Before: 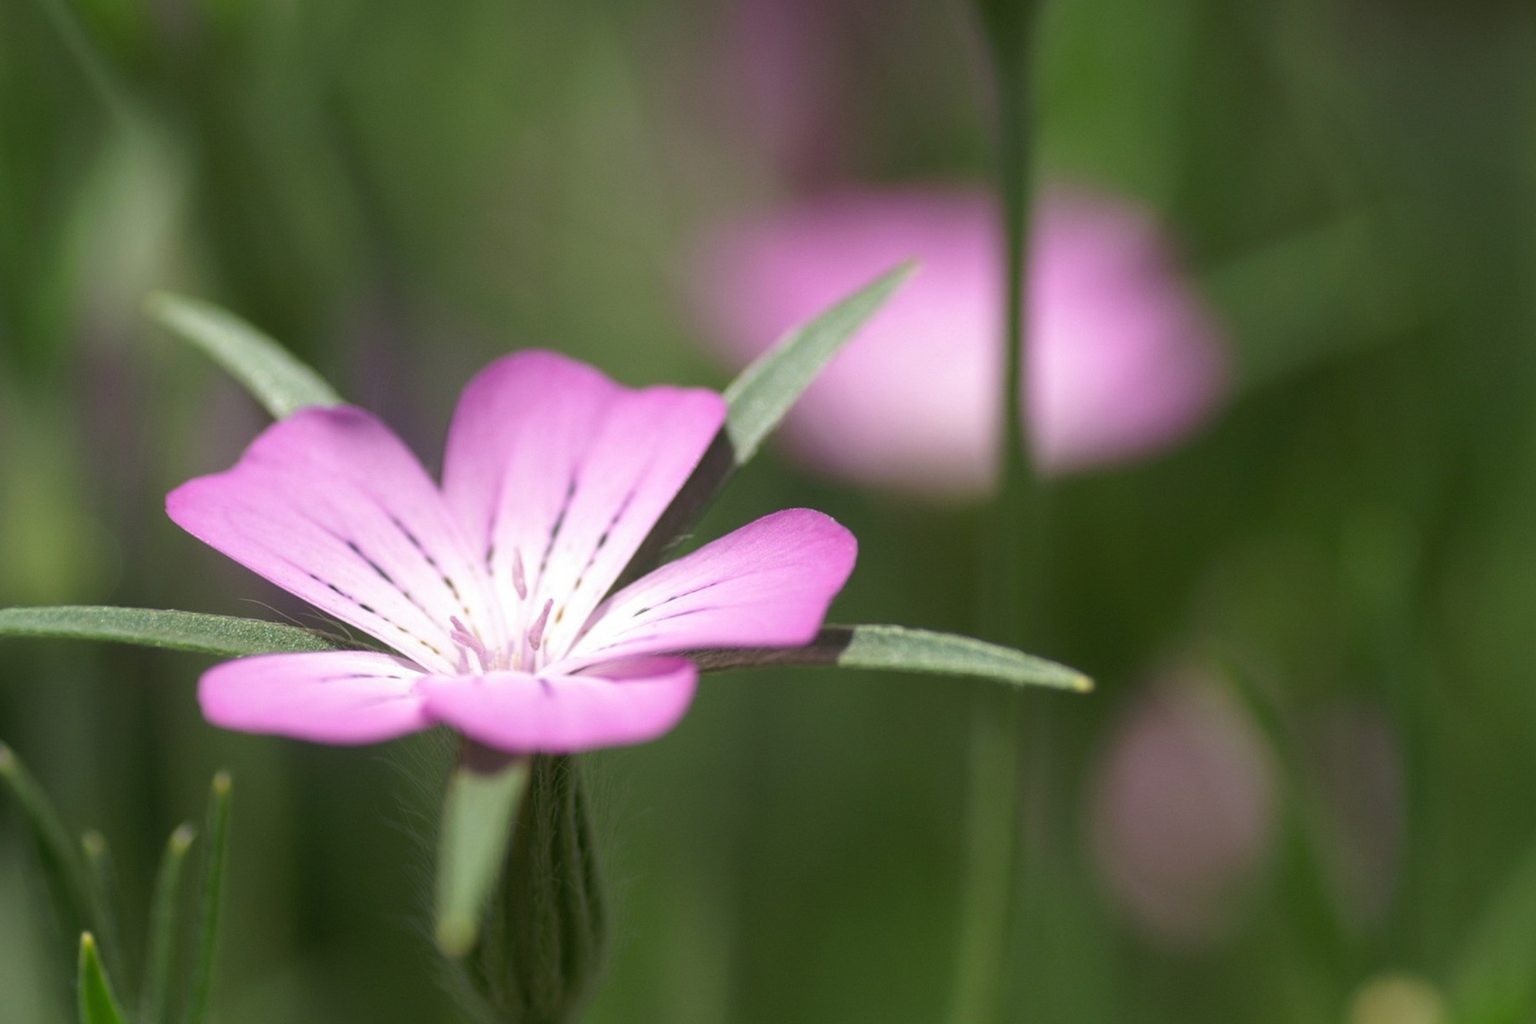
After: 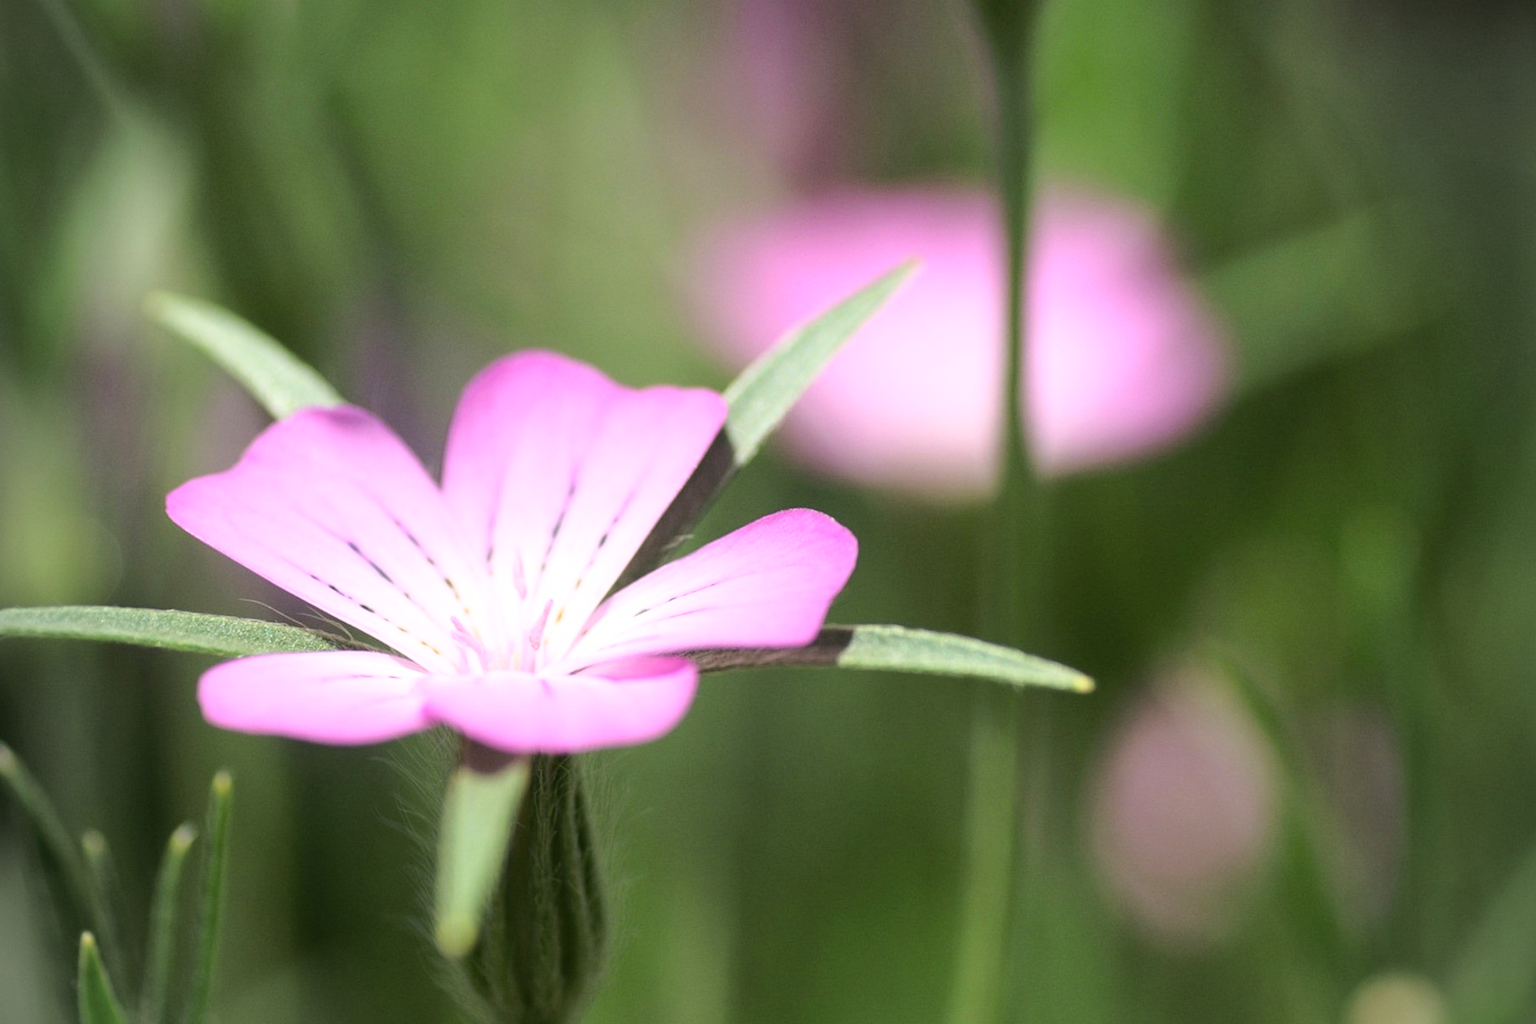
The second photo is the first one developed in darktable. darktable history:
vignetting: on, module defaults
base curve: curves: ch0 [(0, 0) (0.028, 0.03) (0.121, 0.232) (0.46, 0.748) (0.859, 0.968) (1, 1)]
